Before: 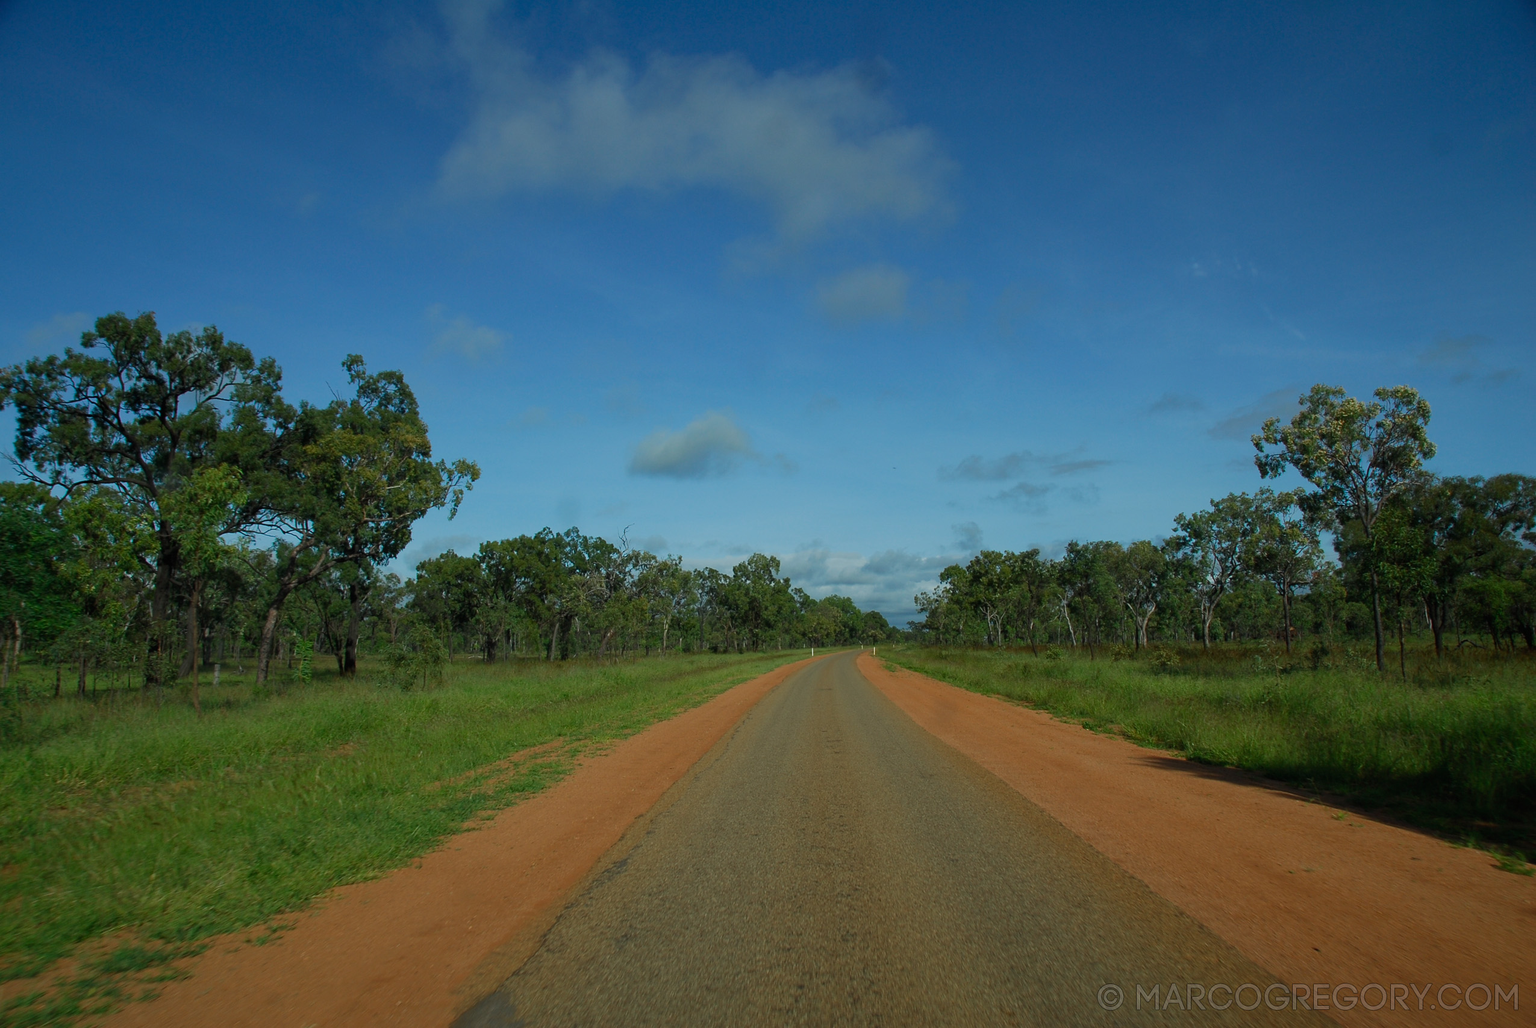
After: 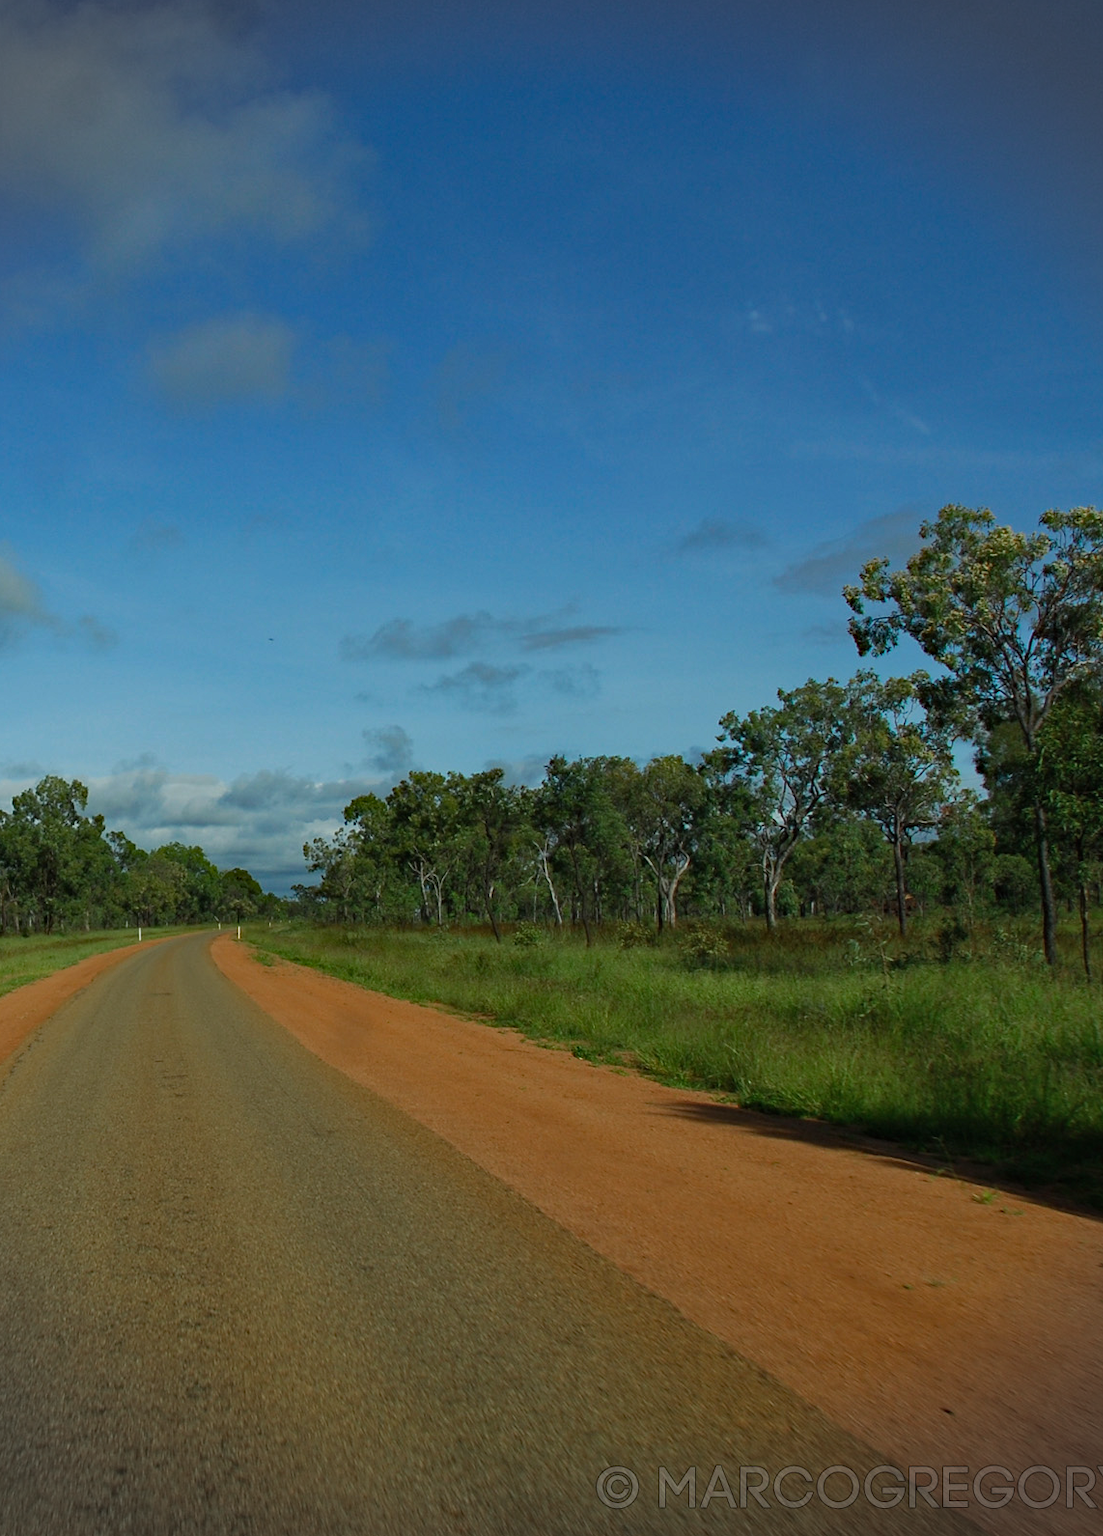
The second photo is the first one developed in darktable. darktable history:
vignetting: fall-off start 87.88%, fall-off radius 24.78%, brightness -0.276
haze removal: strength 0.299, distance 0.249, compatibility mode true, adaptive false
crop: left 47.219%, top 6.741%, right 7.933%
shadows and highlights: shadows 31.98, highlights -32.87, soften with gaussian
